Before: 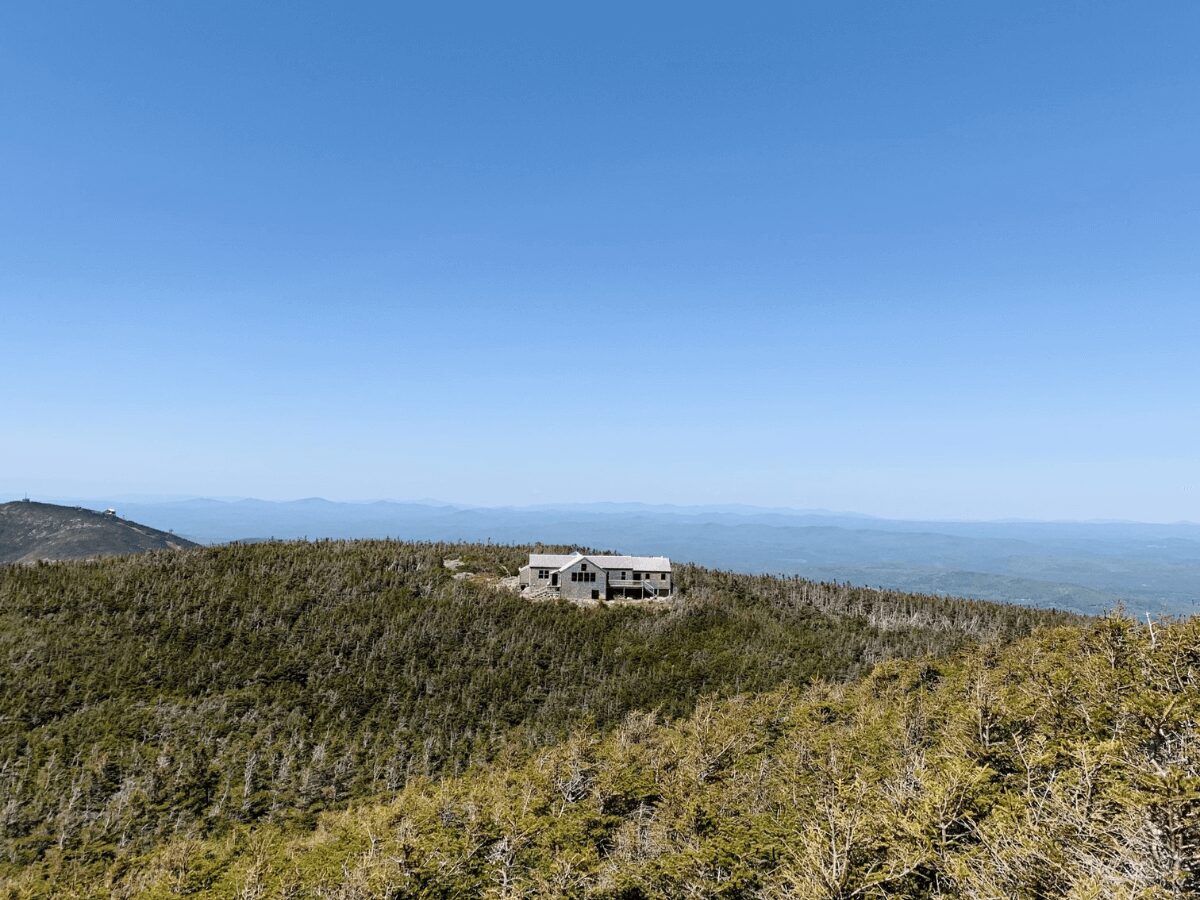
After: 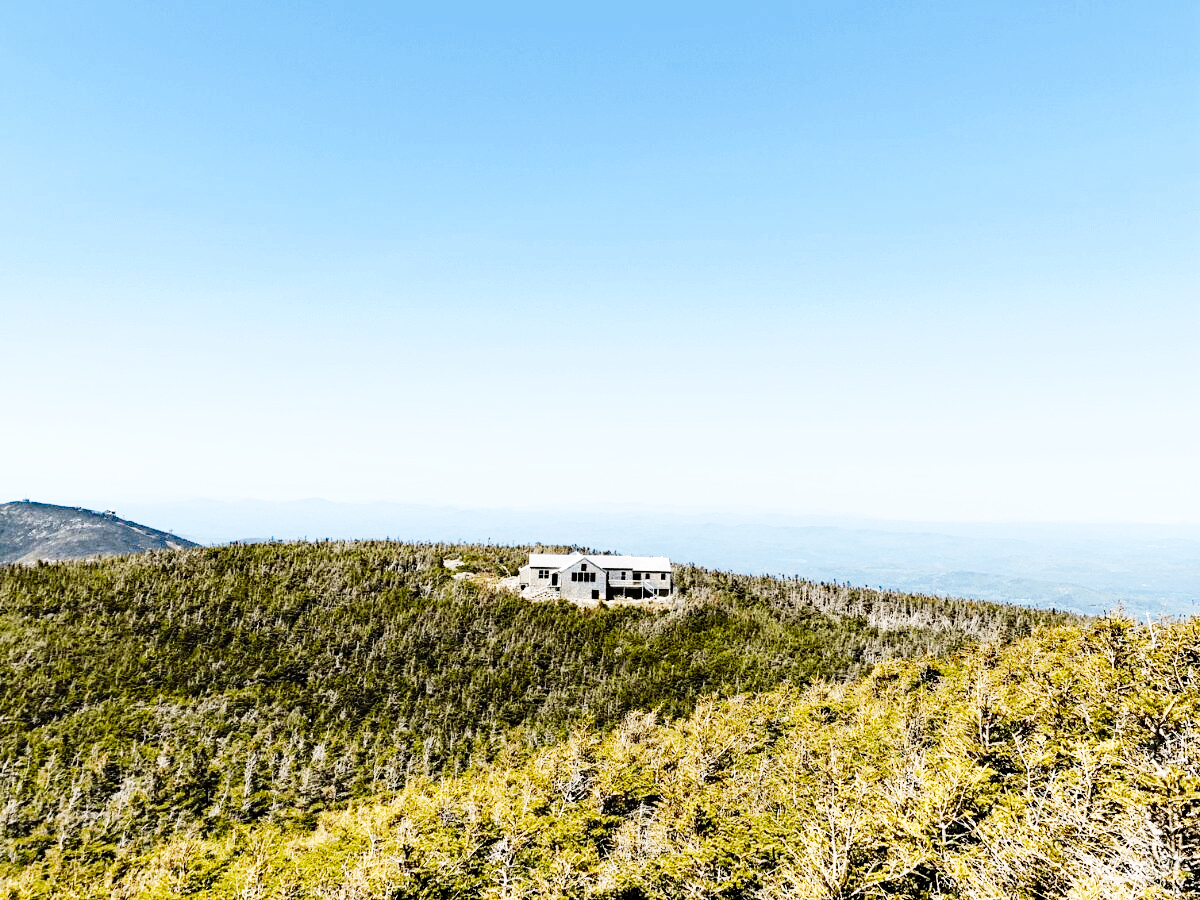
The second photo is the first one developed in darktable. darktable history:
base curve: curves: ch0 [(0, 0) (0.028, 0.03) (0.121, 0.232) (0.46, 0.748) (0.859, 0.968) (1, 1)], fusion 1, preserve colors none
tone curve: curves: ch0 [(0, 0) (0.003, 0) (0.011, 0) (0.025, 0) (0.044, 0.006) (0.069, 0.024) (0.1, 0.038) (0.136, 0.052) (0.177, 0.08) (0.224, 0.112) (0.277, 0.145) (0.335, 0.206) (0.399, 0.284) (0.468, 0.372) (0.543, 0.477) (0.623, 0.593) (0.709, 0.717) (0.801, 0.815) (0.898, 0.92) (1, 1)], preserve colors none
local contrast: mode bilateral grid, contrast 100, coarseness 99, detail 90%, midtone range 0.2
